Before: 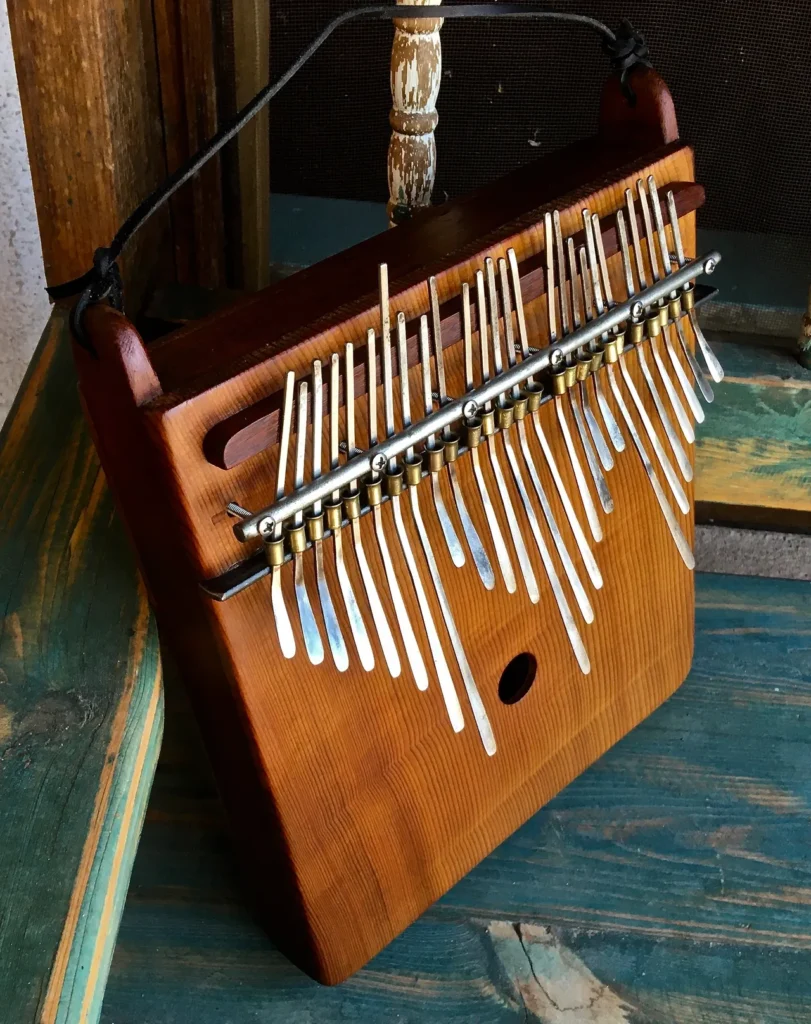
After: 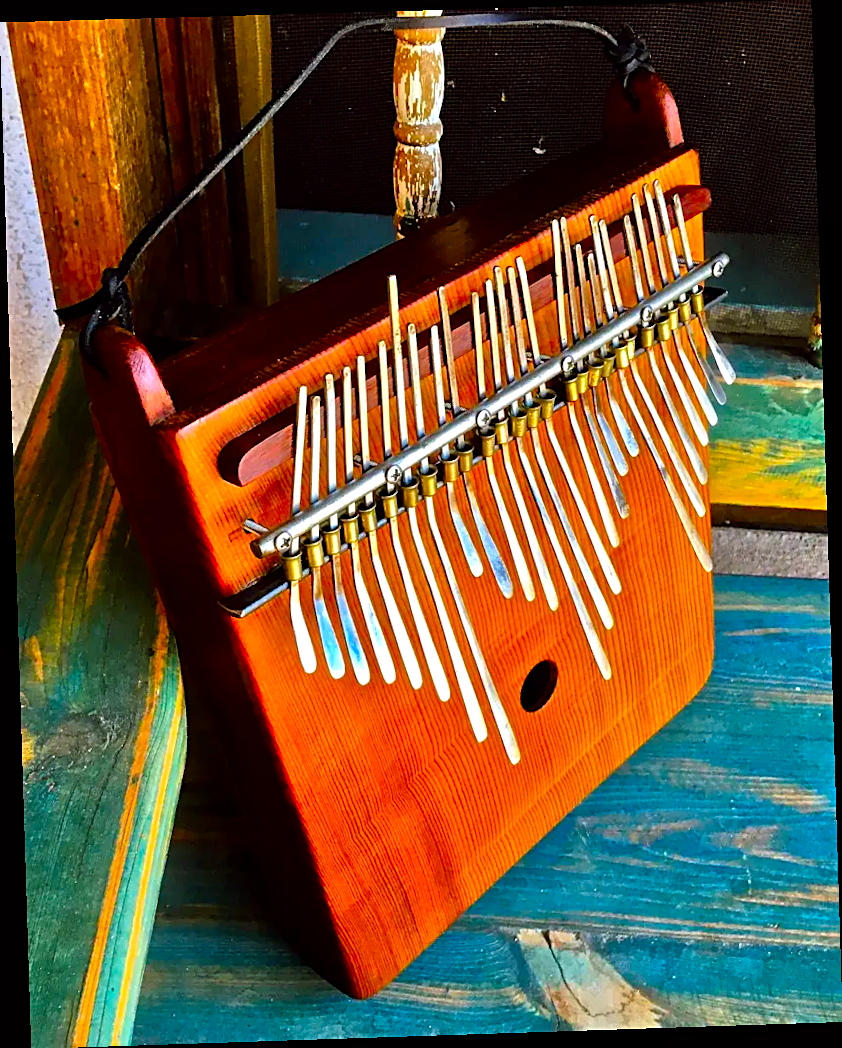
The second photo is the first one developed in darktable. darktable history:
color contrast: green-magenta contrast 1.55, blue-yellow contrast 1.83
local contrast: highlights 100%, shadows 100%, detail 120%, midtone range 0.2
sharpen: on, module defaults
color balance: lift [1, 1, 0.999, 1.001], gamma [1, 1.003, 1.005, 0.995], gain [1, 0.992, 0.988, 1.012], contrast 5%, output saturation 110%
exposure: compensate highlight preservation false
tone equalizer: -7 EV 0.15 EV, -6 EV 0.6 EV, -5 EV 1.15 EV, -4 EV 1.33 EV, -3 EV 1.15 EV, -2 EV 0.6 EV, -1 EV 0.15 EV, mask exposure compensation -0.5 EV
rotate and perspective: rotation -1.77°, lens shift (horizontal) 0.004, automatic cropping off
